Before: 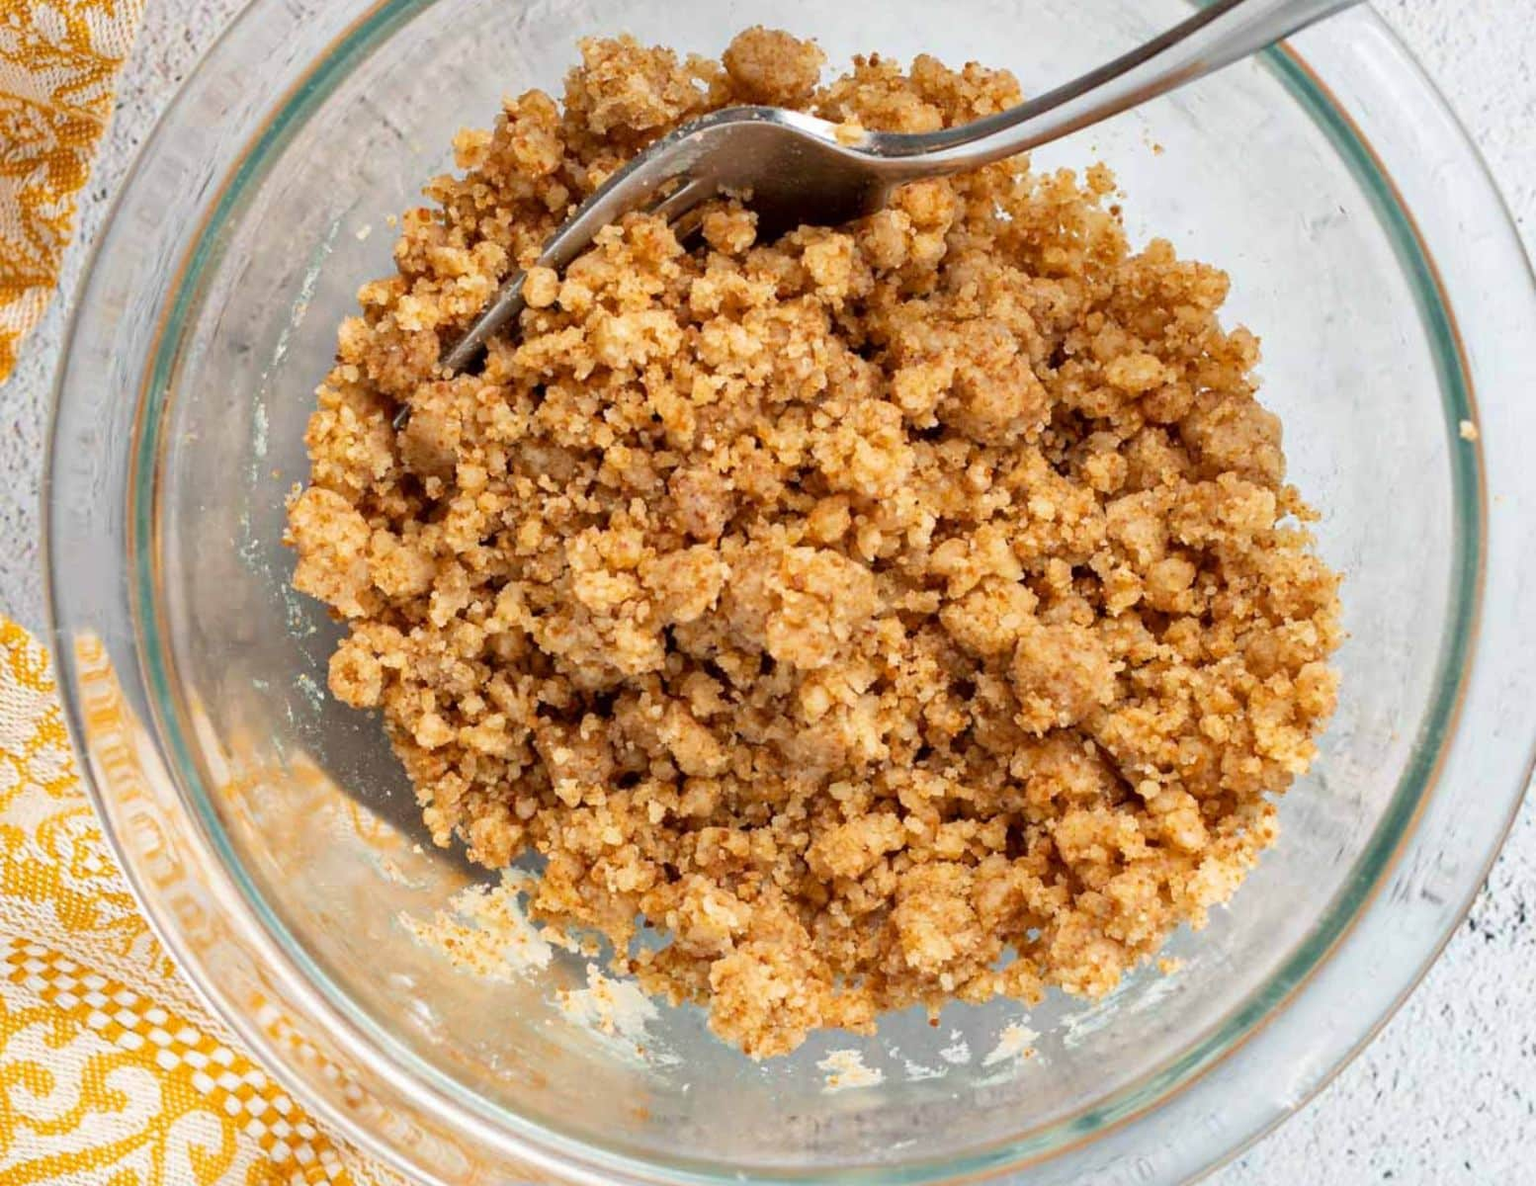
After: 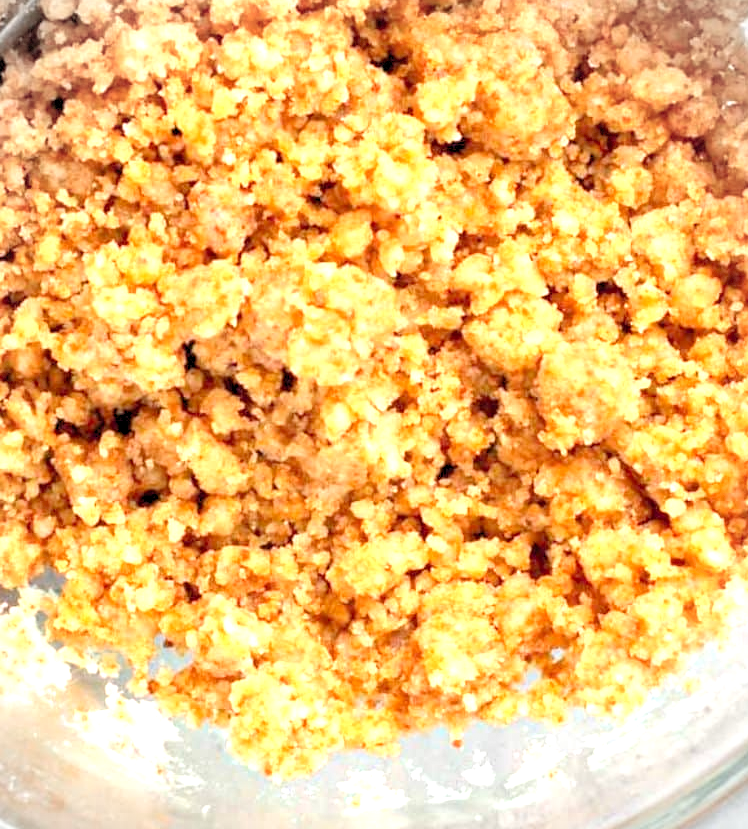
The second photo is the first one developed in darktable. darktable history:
vignetting: fall-off radius 63.83%, brightness -0.445, saturation -0.691, dithering 8-bit output
crop: left 31.407%, top 24.311%, right 20.424%, bottom 6.595%
exposure: black level correction 0, exposure 0.897 EV, compensate highlight preservation false
levels: levels [0.044, 0.416, 0.908]
